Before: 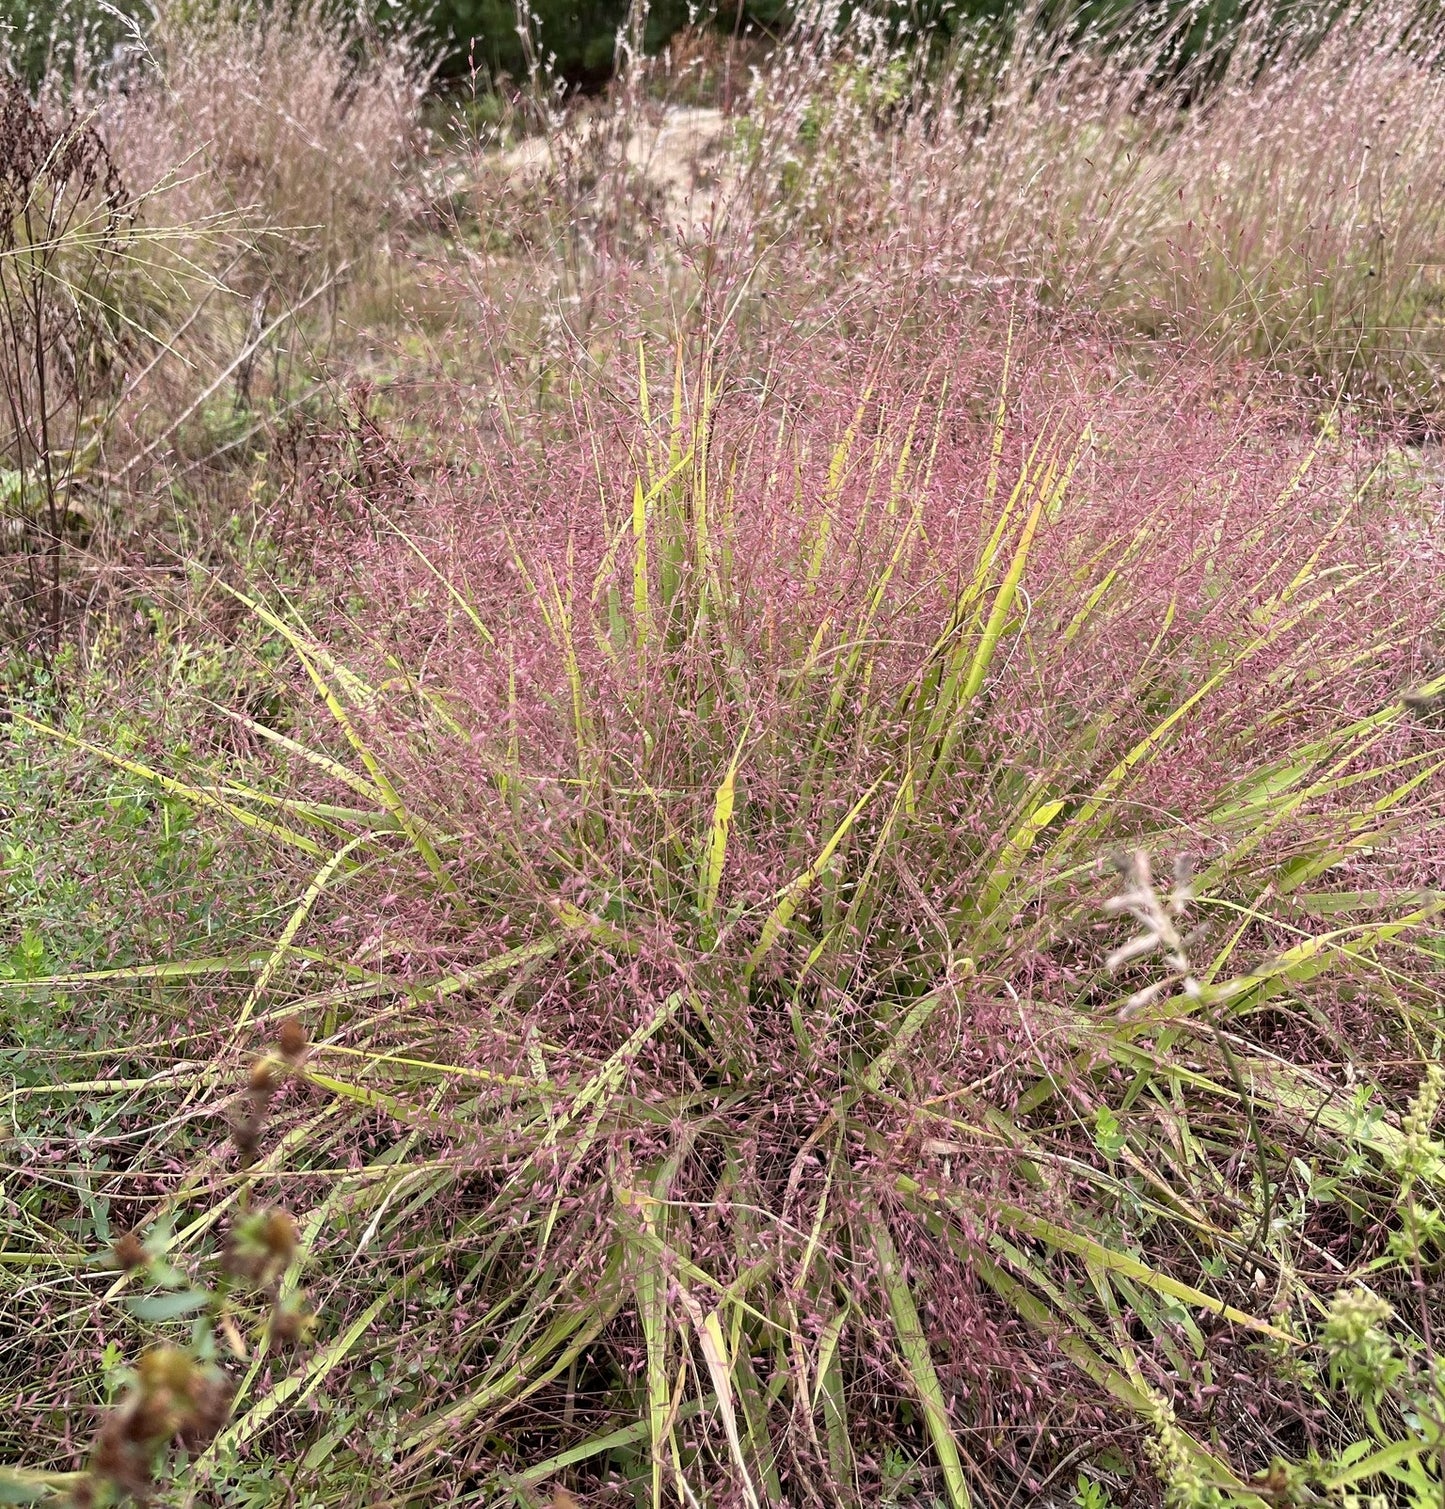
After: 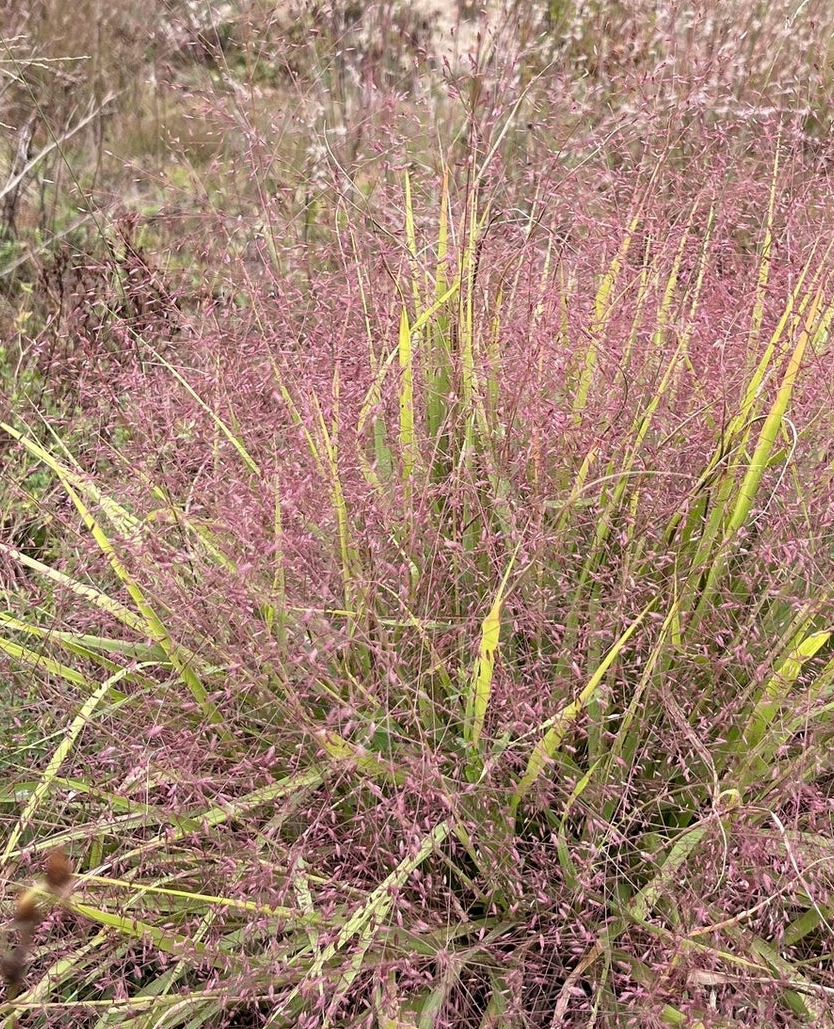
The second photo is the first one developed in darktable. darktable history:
crop: left 16.202%, top 11.208%, right 26.045%, bottom 20.557%
exposure: black level correction 0.001, compensate highlight preservation false
